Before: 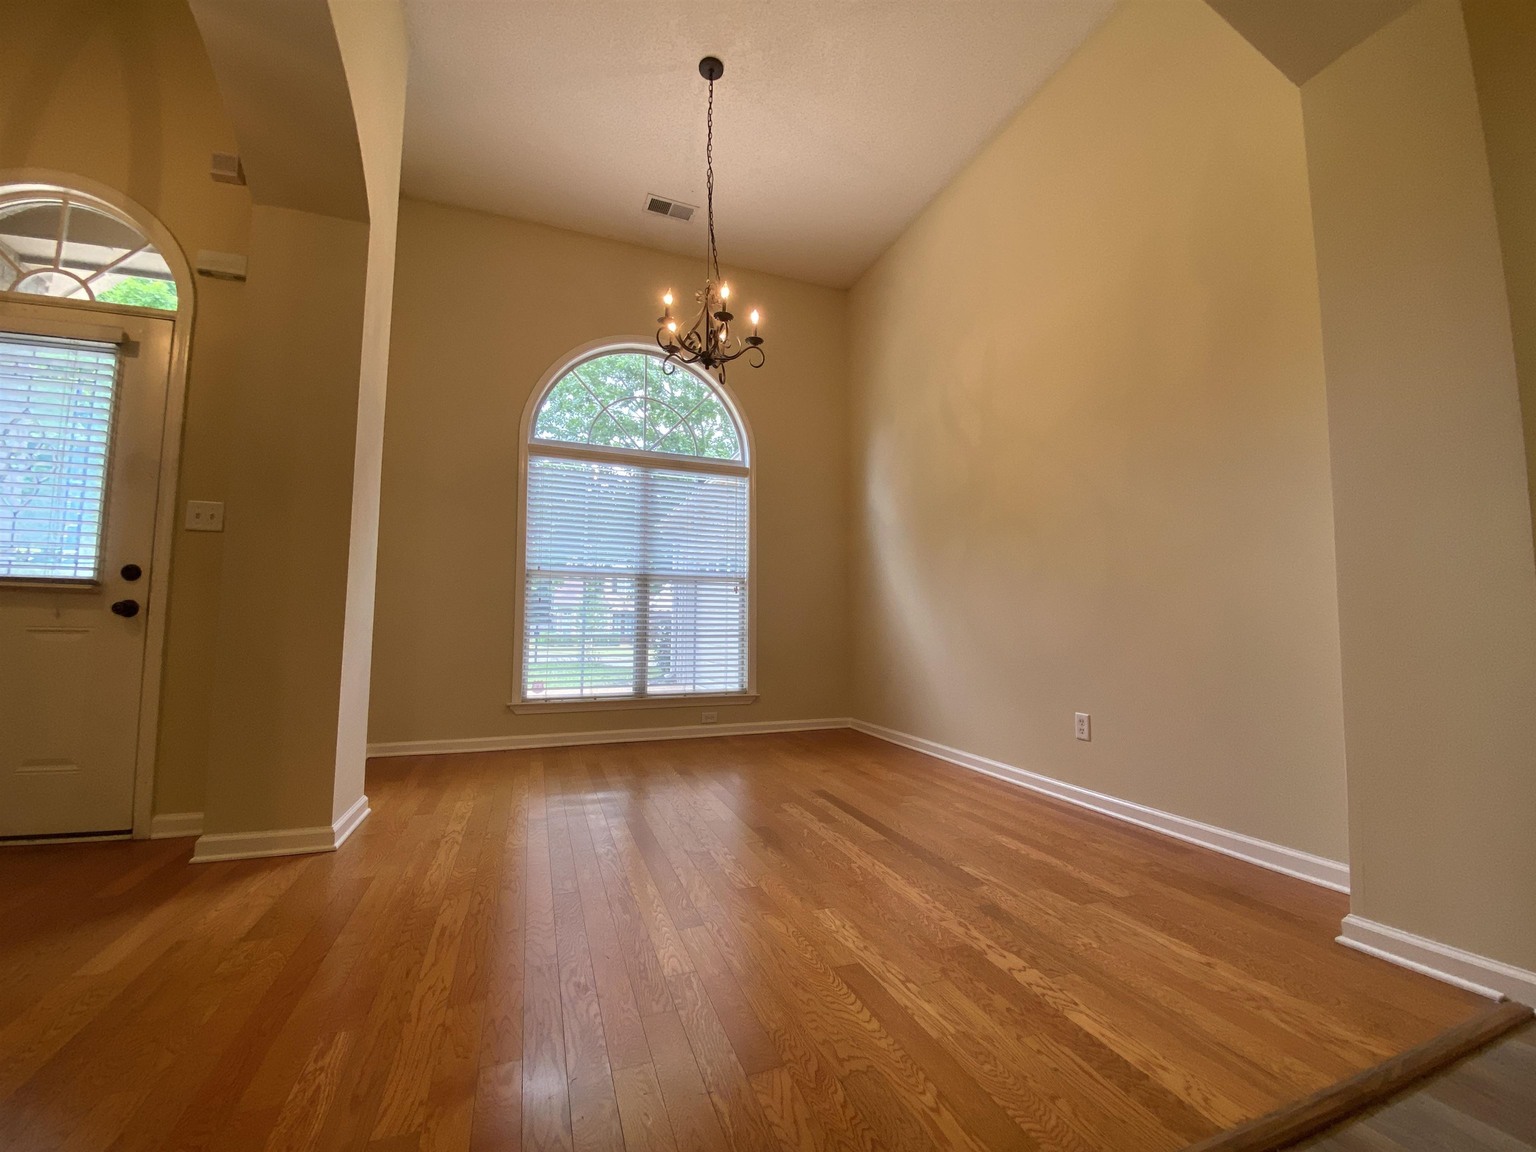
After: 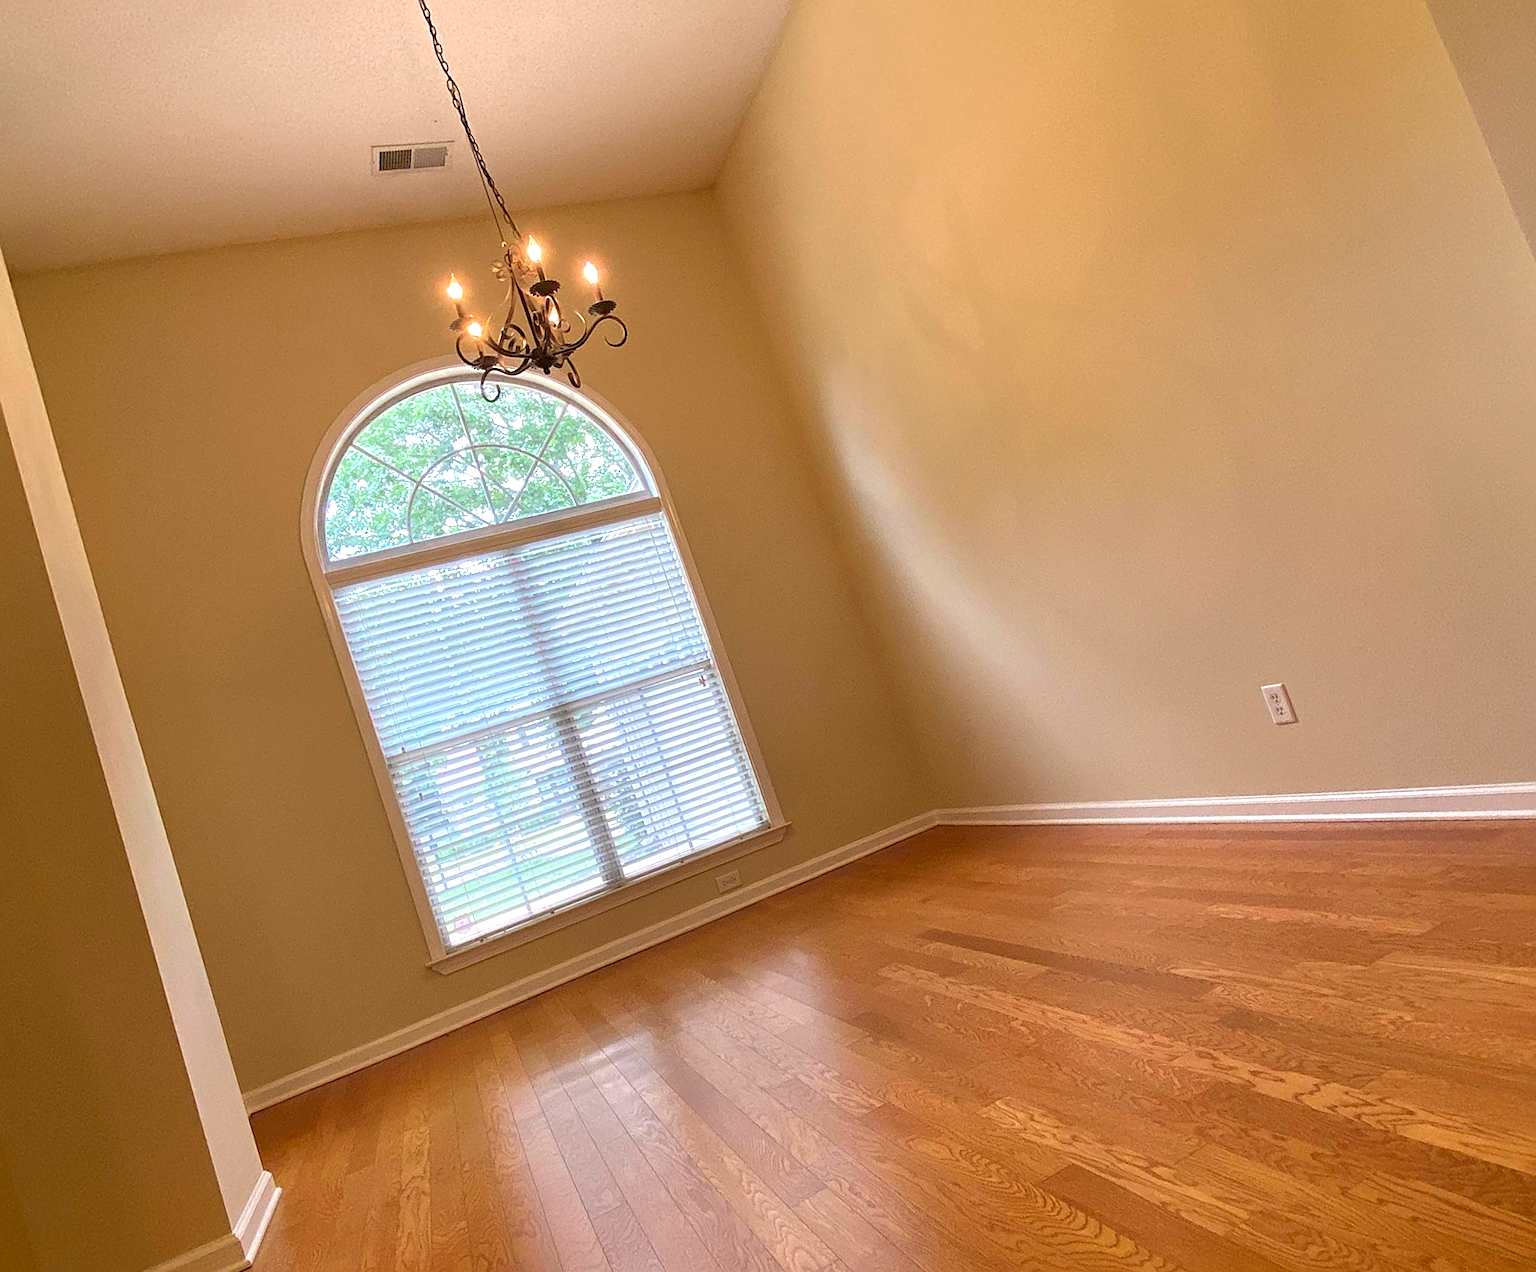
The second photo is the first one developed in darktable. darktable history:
crop and rotate: angle 19.25°, left 6.845%, right 3.724%, bottom 1.156%
sharpen: on, module defaults
exposure: black level correction 0.001, exposure 0.5 EV, compensate exposure bias true, compensate highlight preservation false
